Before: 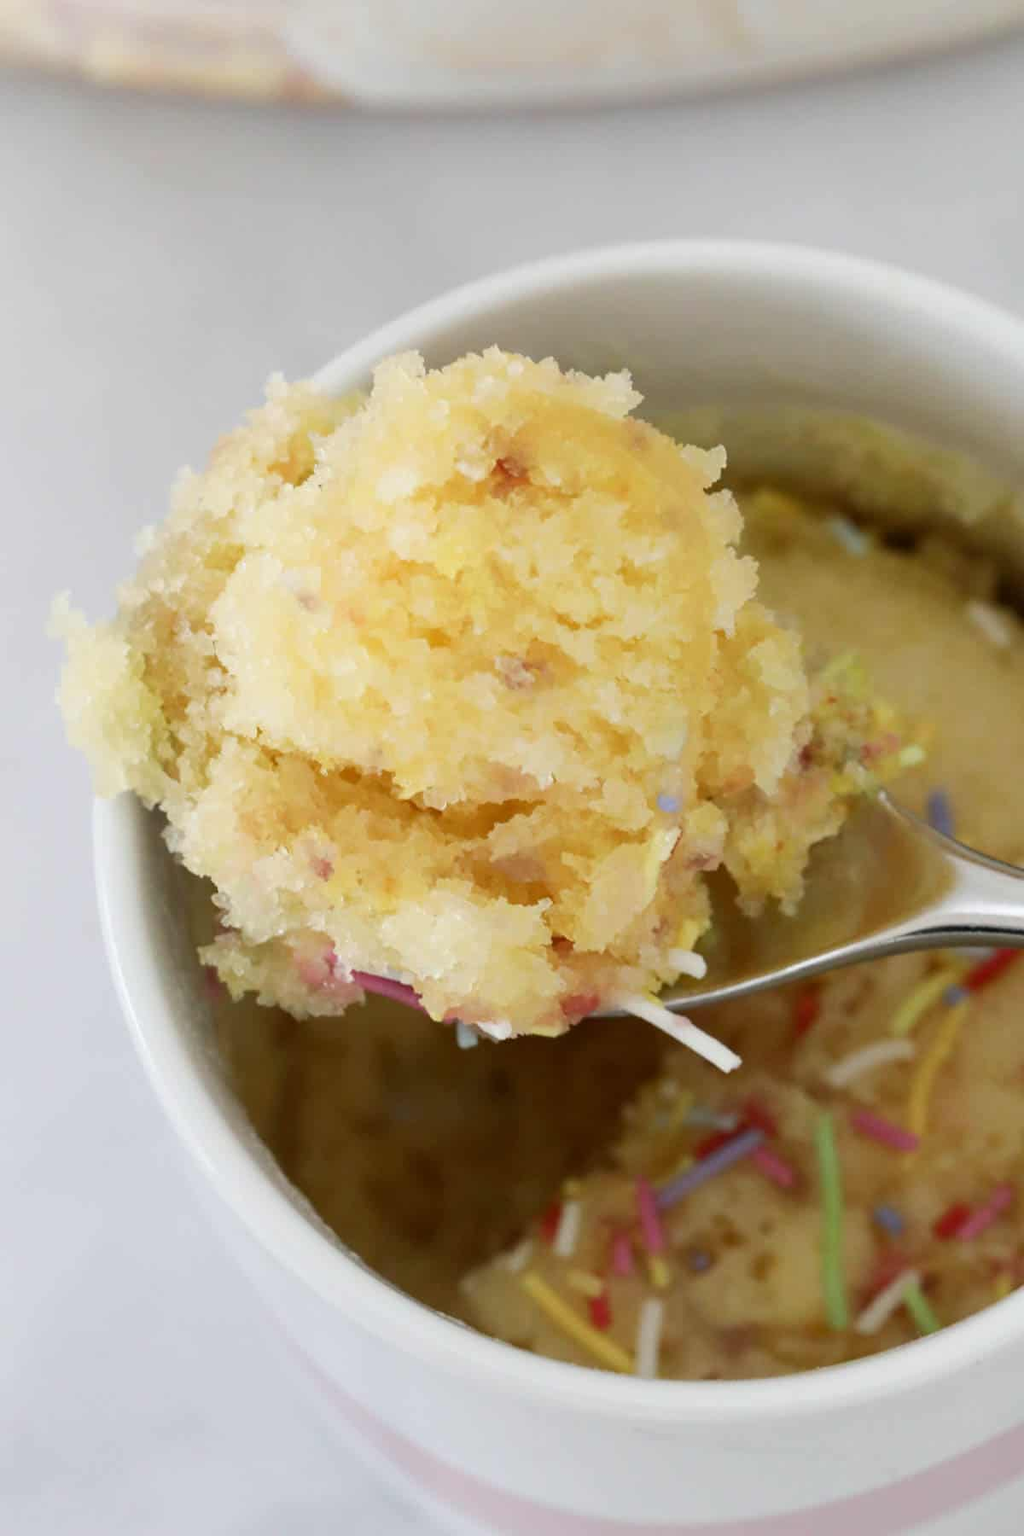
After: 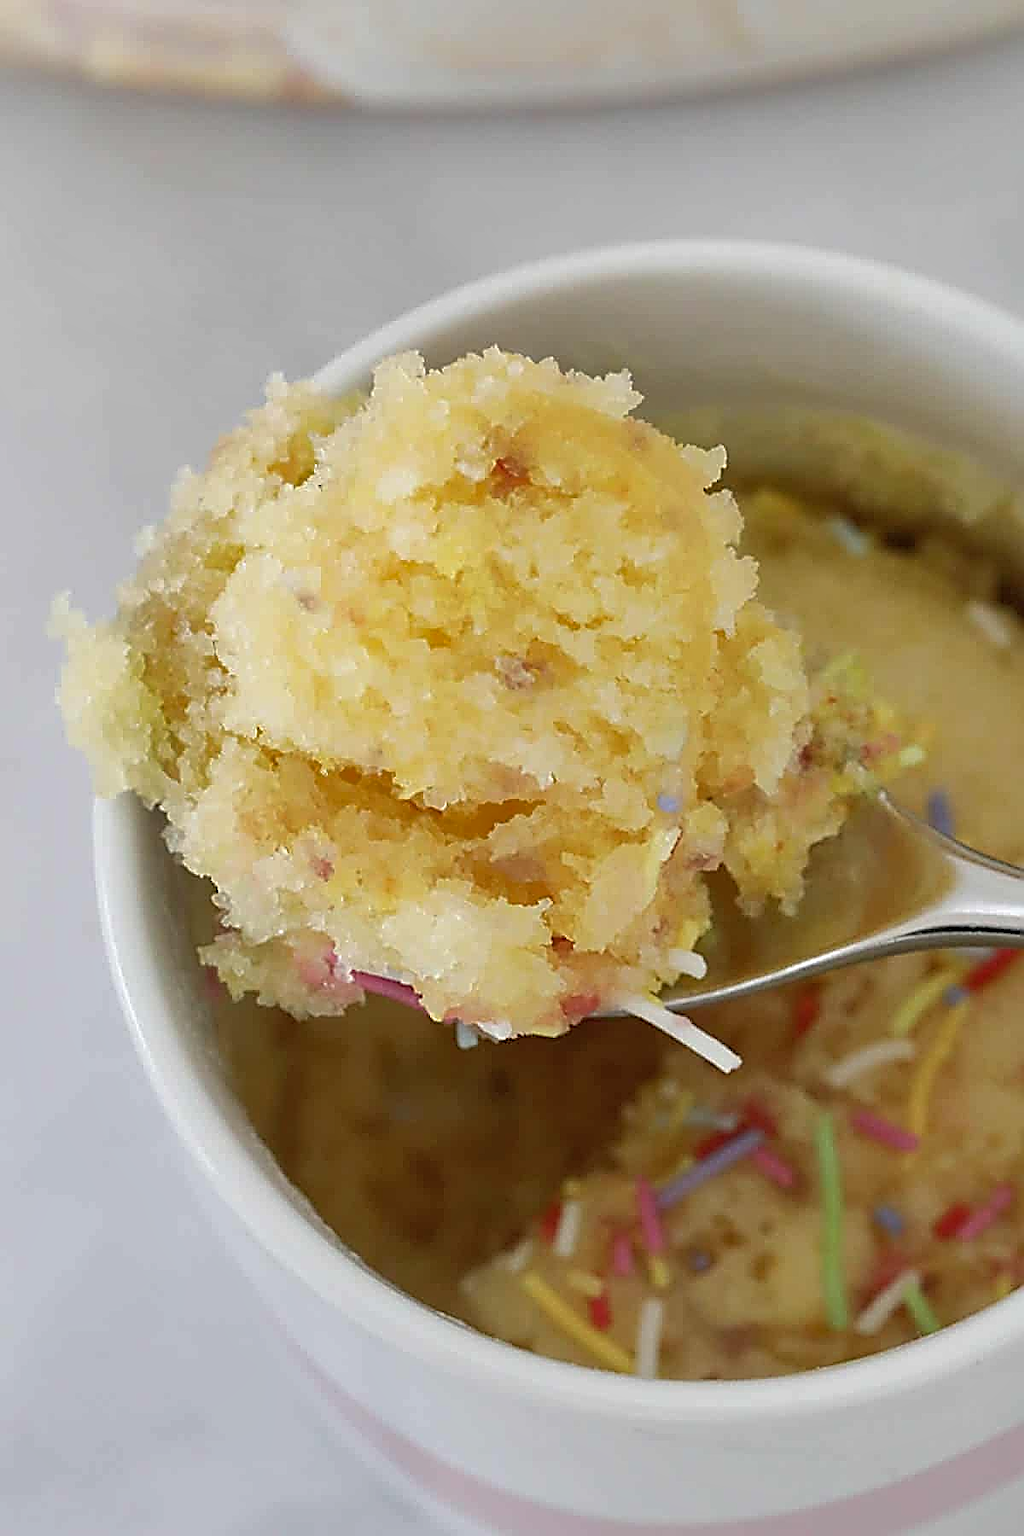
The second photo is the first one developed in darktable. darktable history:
shadows and highlights: on, module defaults
sharpen: amount 1.861
